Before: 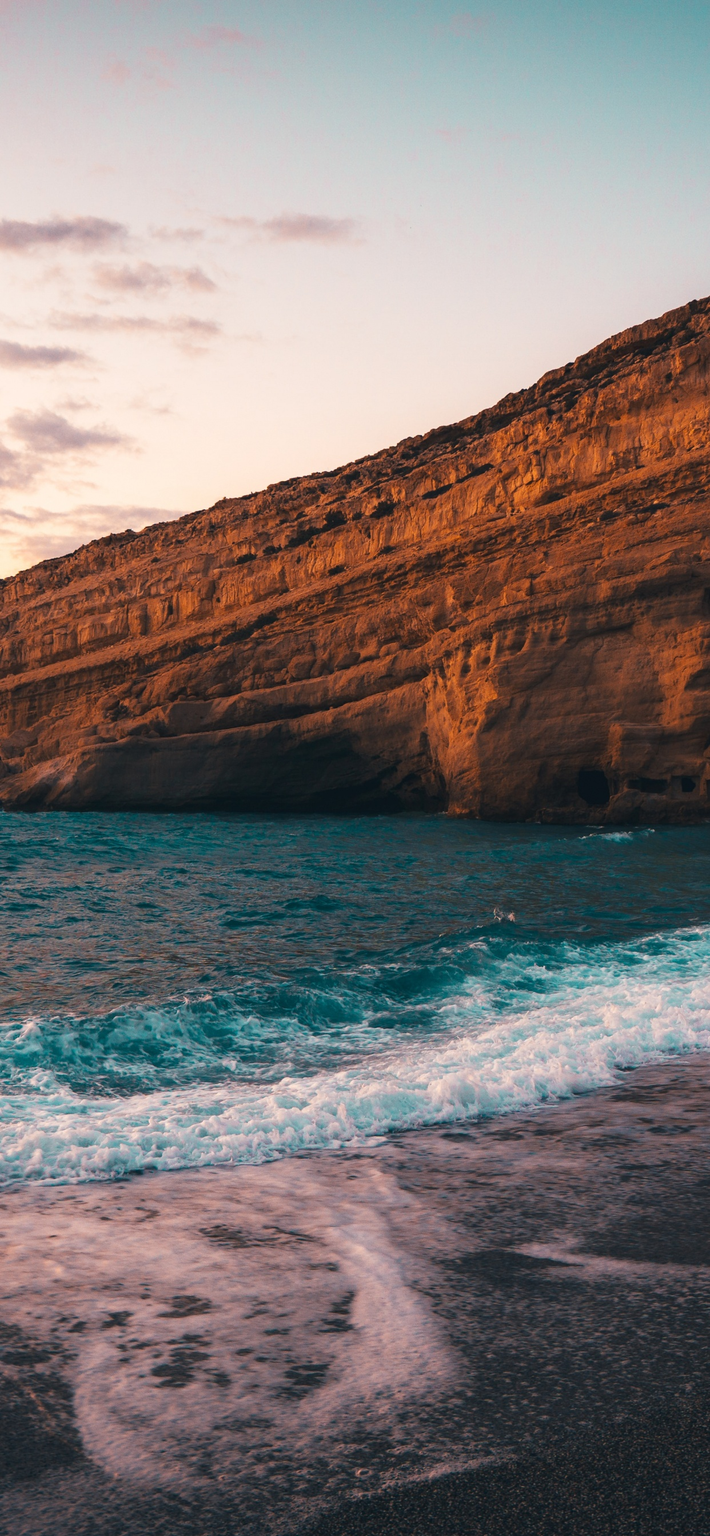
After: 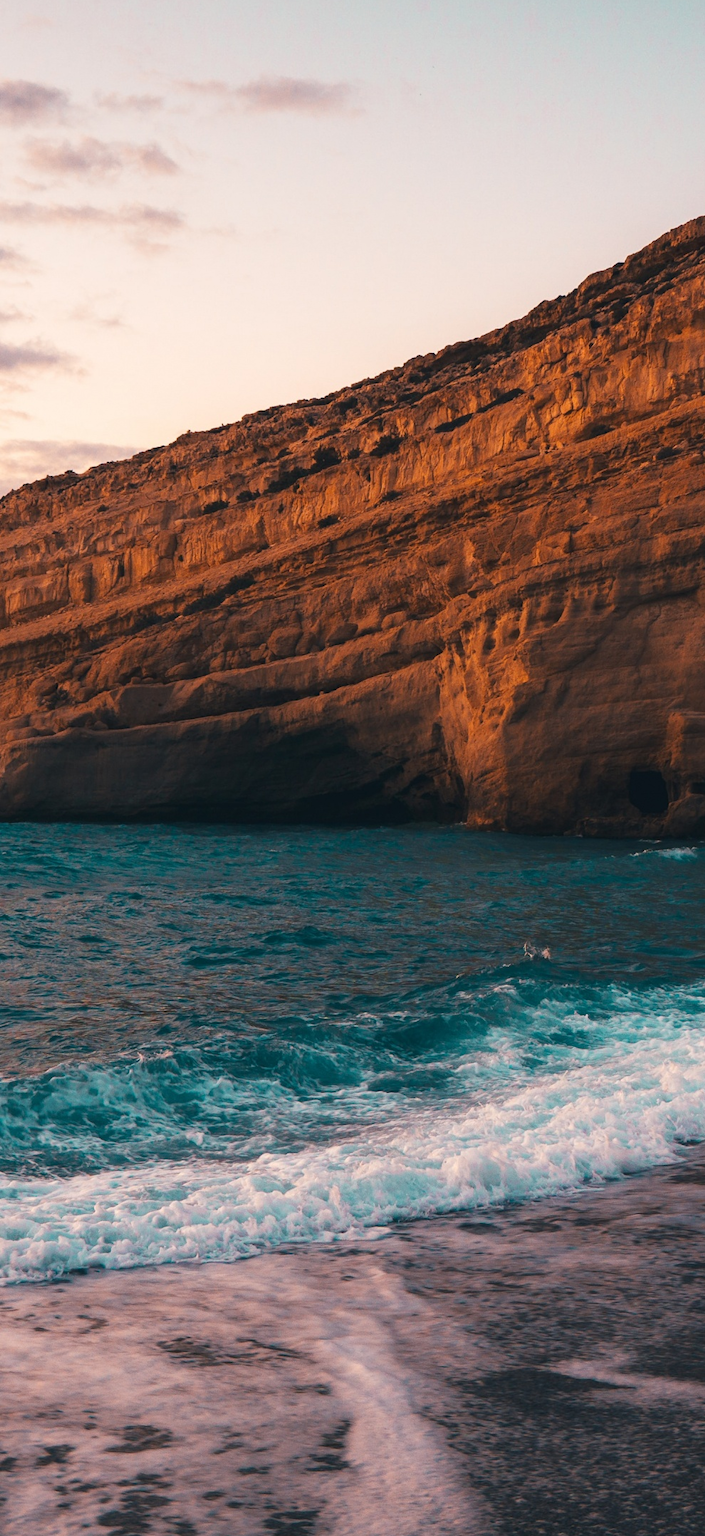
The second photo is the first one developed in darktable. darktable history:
crop and rotate: left 10.331%, top 9.927%, right 9.877%, bottom 9.821%
